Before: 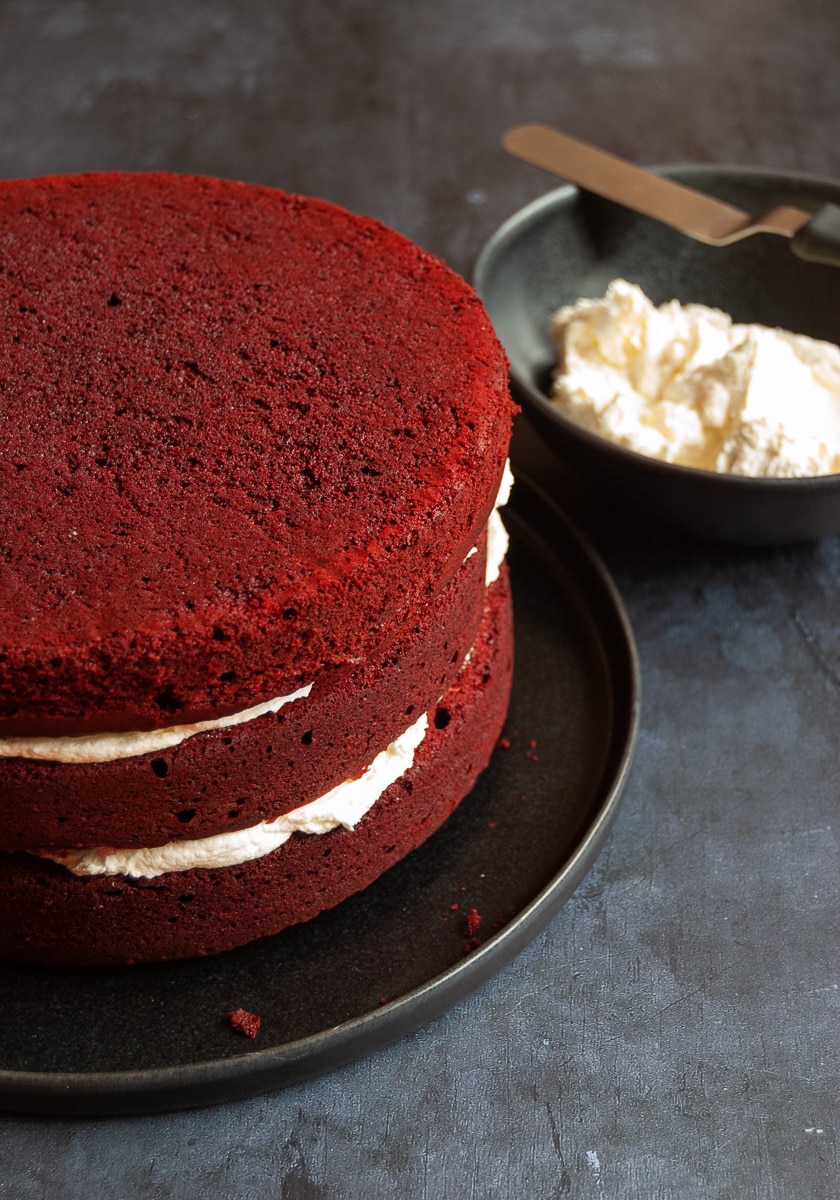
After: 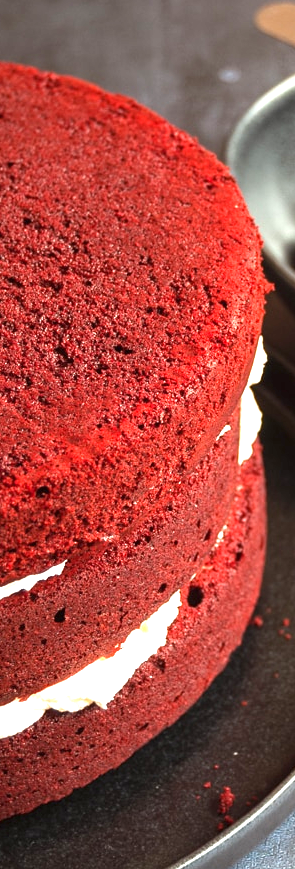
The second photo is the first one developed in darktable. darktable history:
crop and rotate: left 29.476%, top 10.214%, right 35.32%, bottom 17.333%
tone equalizer: on, module defaults
exposure: black level correction 0, exposure 1.4 EV, compensate highlight preservation false
